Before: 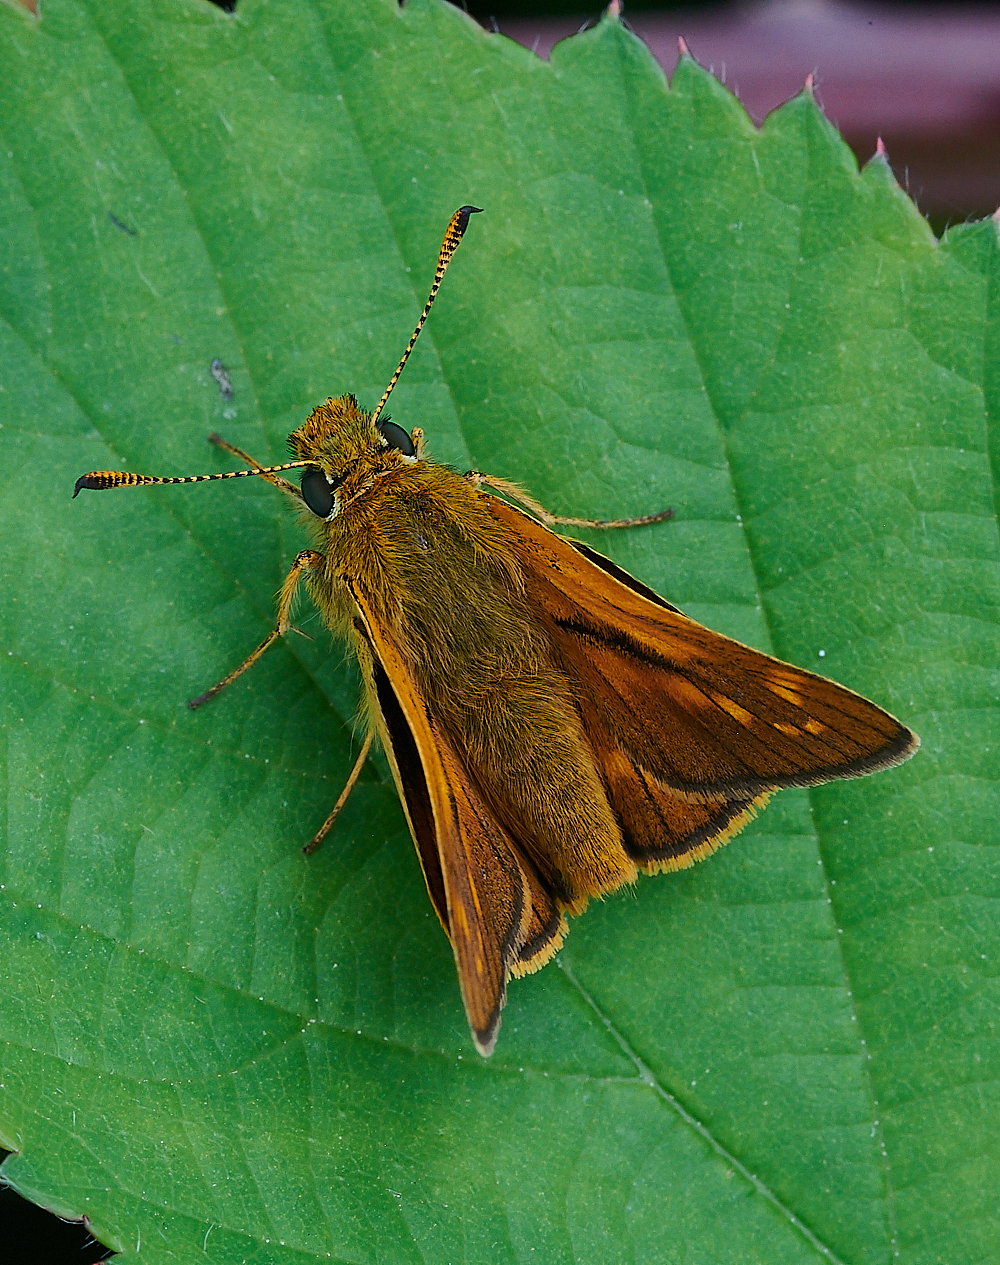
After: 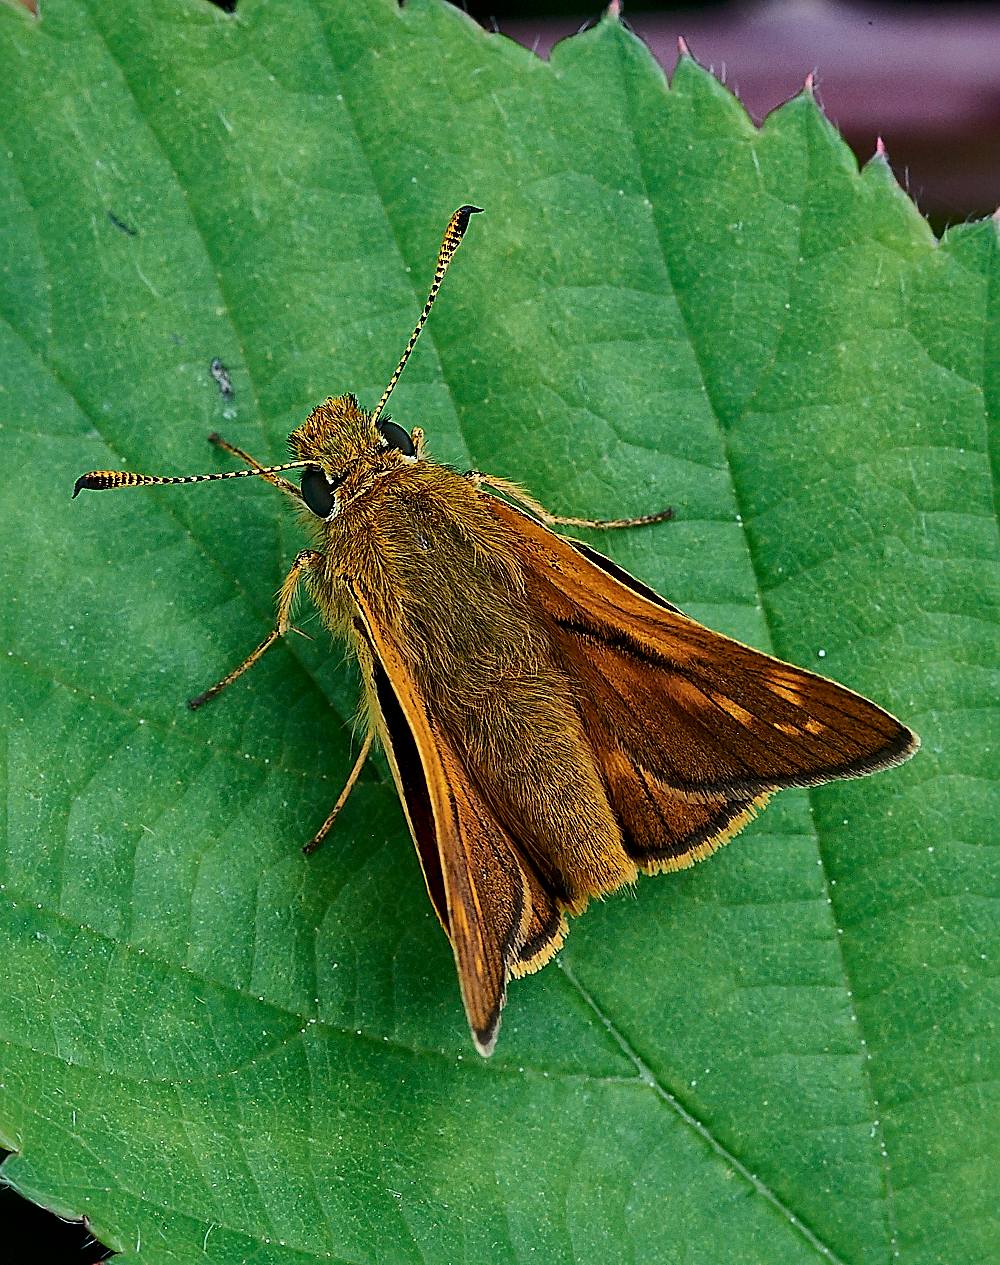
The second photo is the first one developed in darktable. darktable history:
sharpen: on, module defaults
local contrast: mode bilateral grid, contrast 25, coarseness 60, detail 151%, midtone range 0.2
tone equalizer: edges refinement/feathering 500, mask exposure compensation -1.57 EV, preserve details guided filter
